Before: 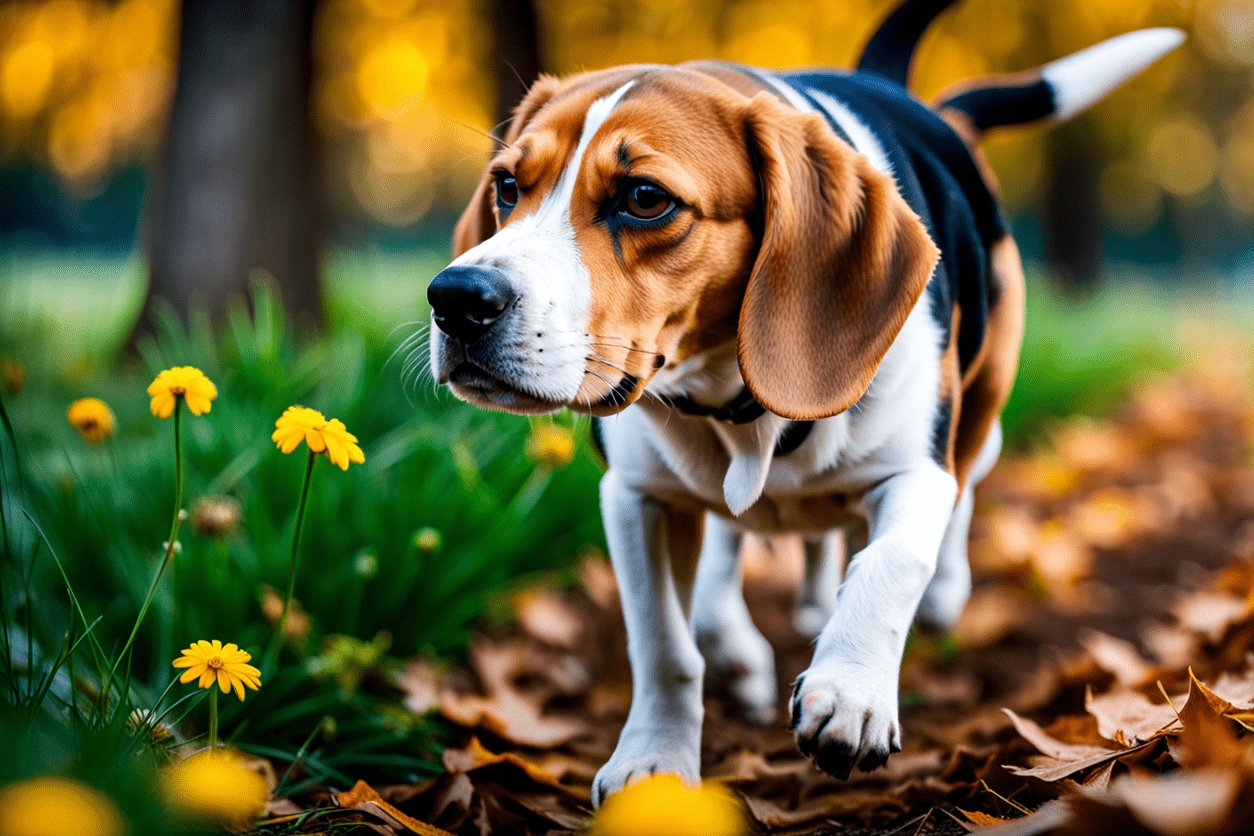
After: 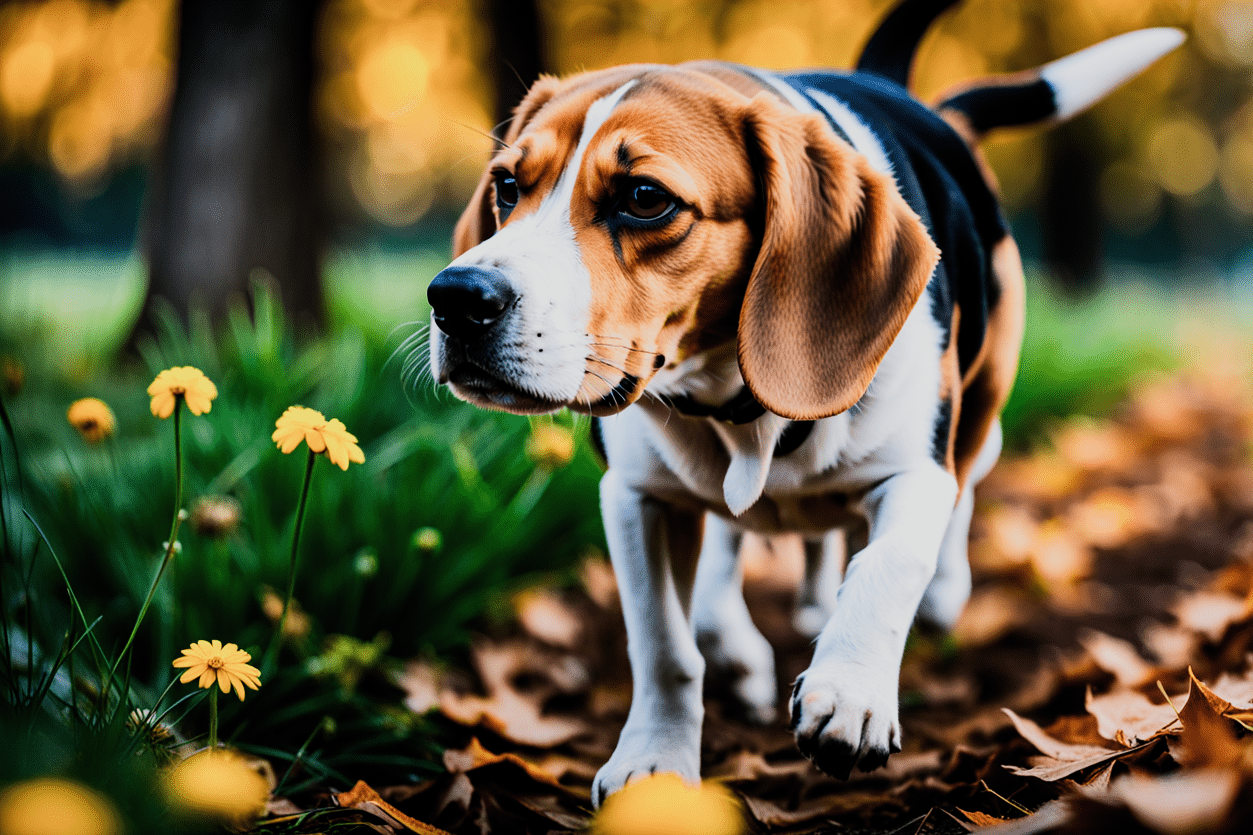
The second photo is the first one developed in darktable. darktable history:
crop: left 0.004%
filmic rgb: black relative exposure -8 EV, white relative exposure 4.01 EV, hardness 4.13, contrast 1.376, preserve chrominance RGB euclidean norm, color science v5 (2021), contrast in shadows safe, contrast in highlights safe
